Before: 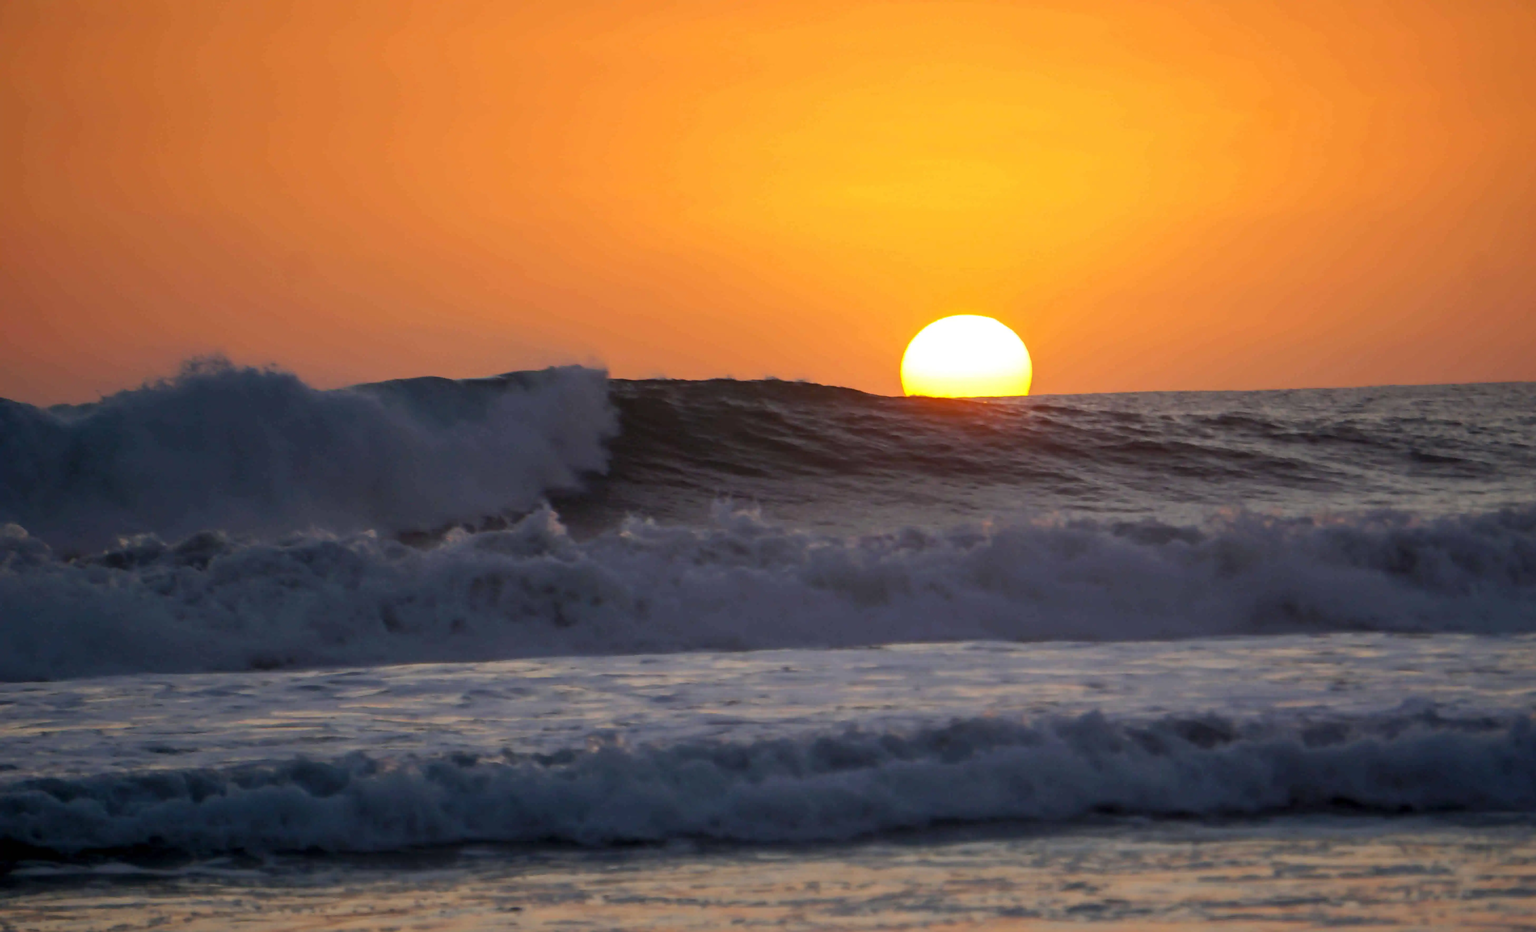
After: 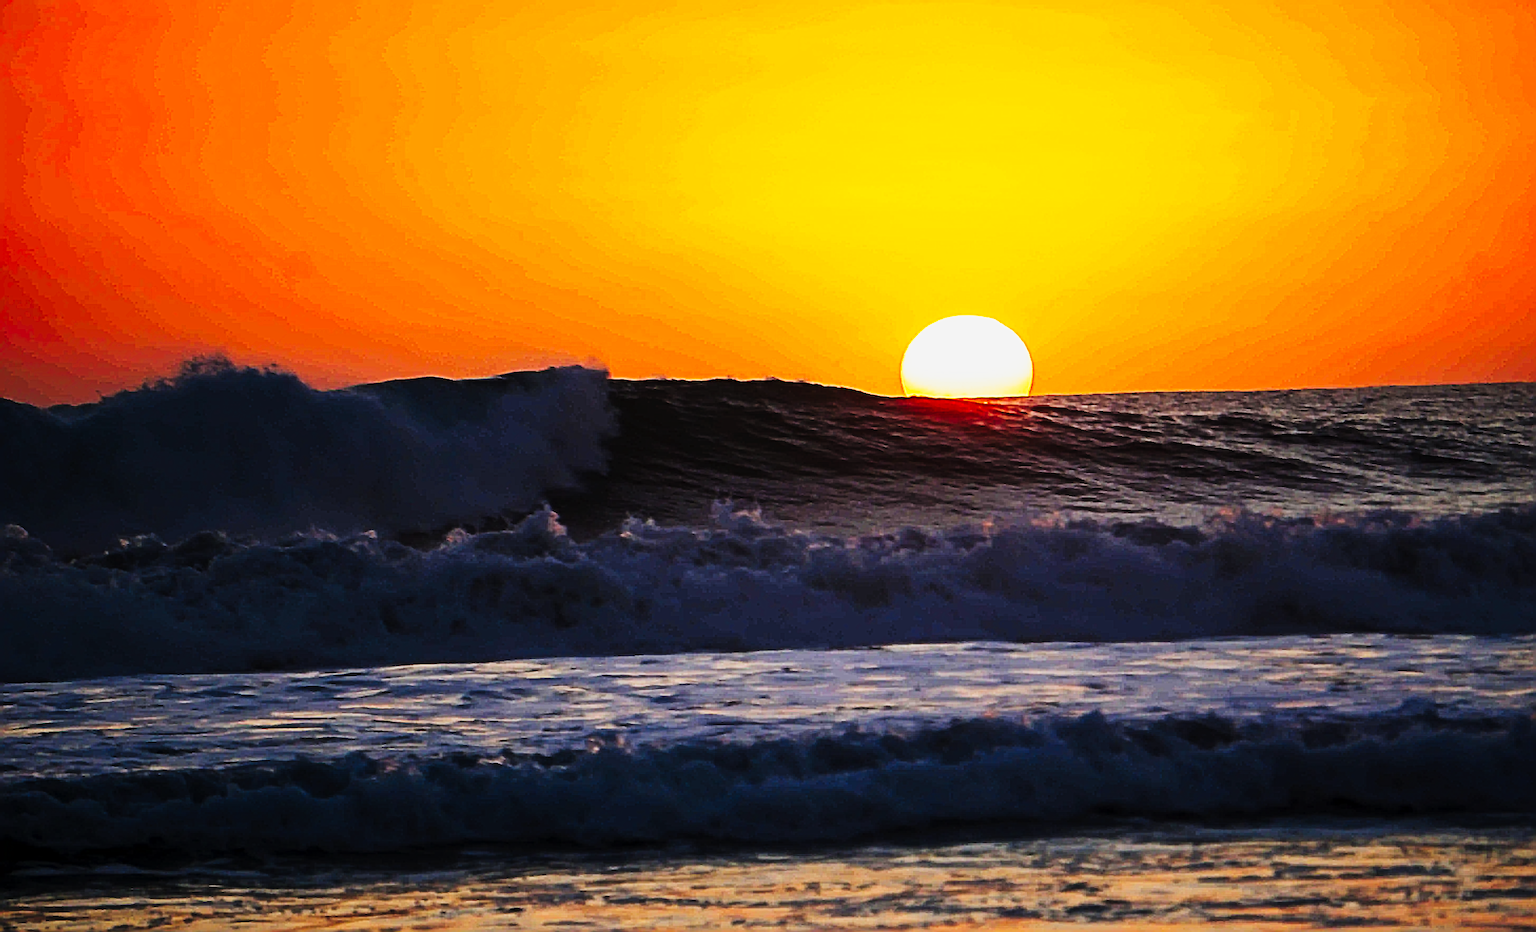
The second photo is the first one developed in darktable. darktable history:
sharpen: radius 6.3, amount 1.8, threshold 0
exposure: compensate highlight preservation false
tone curve: curves: ch0 [(0, 0) (0.003, 0.001) (0.011, 0.005) (0.025, 0.009) (0.044, 0.014) (0.069, 0.018) (0.1, 0.025) (0.136, 0.029) (0.177, 0.042) (0.224, 0.064) (0.277, 0.107) (0.335, 0.182) (0.399, 0.3) (0.468, 0.462) (0.543, 0.639) (0.623, 0.802) (0.709, 0.916) (0.801, 0.963) (0.898, 0.988) (1, 1)], preserve colors none
shadows and highlights: shadows 25, white point adjustment -3, highlights -30
color balance: on, module defaults
